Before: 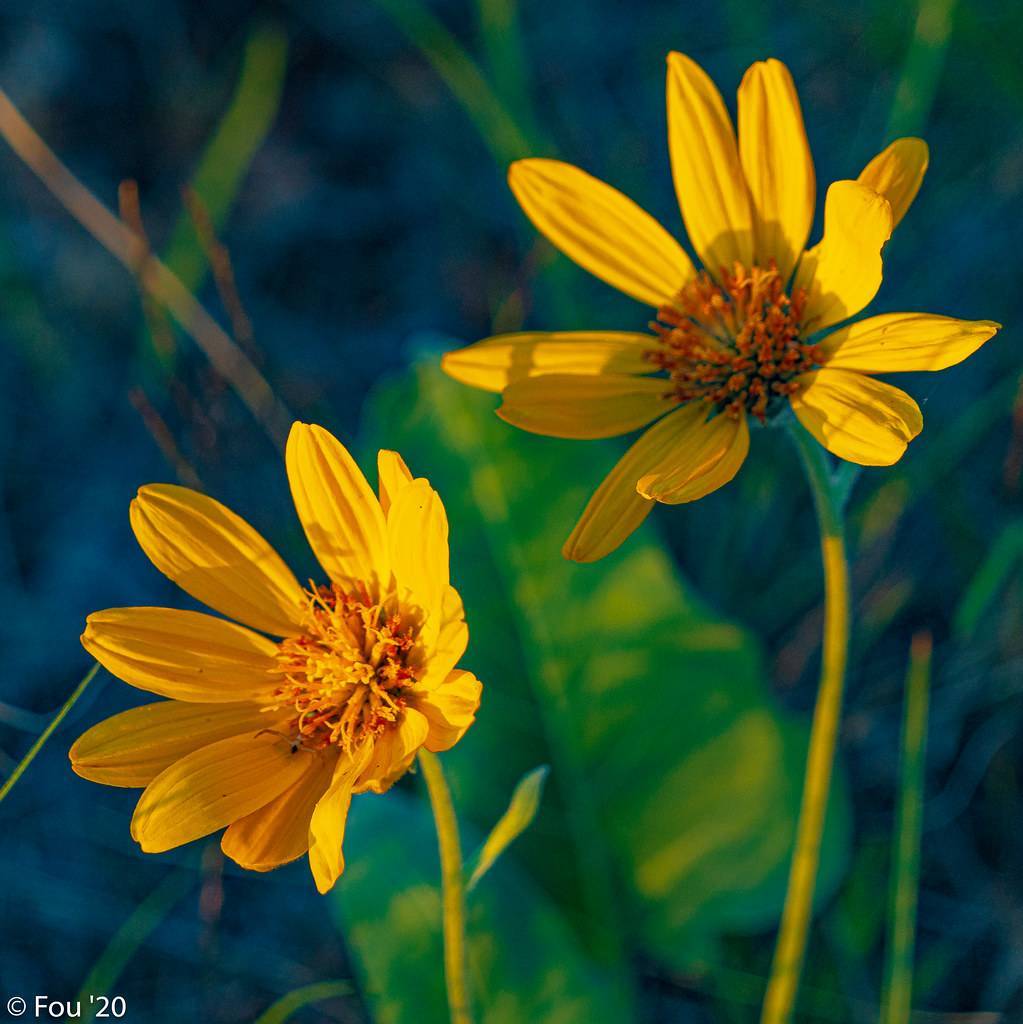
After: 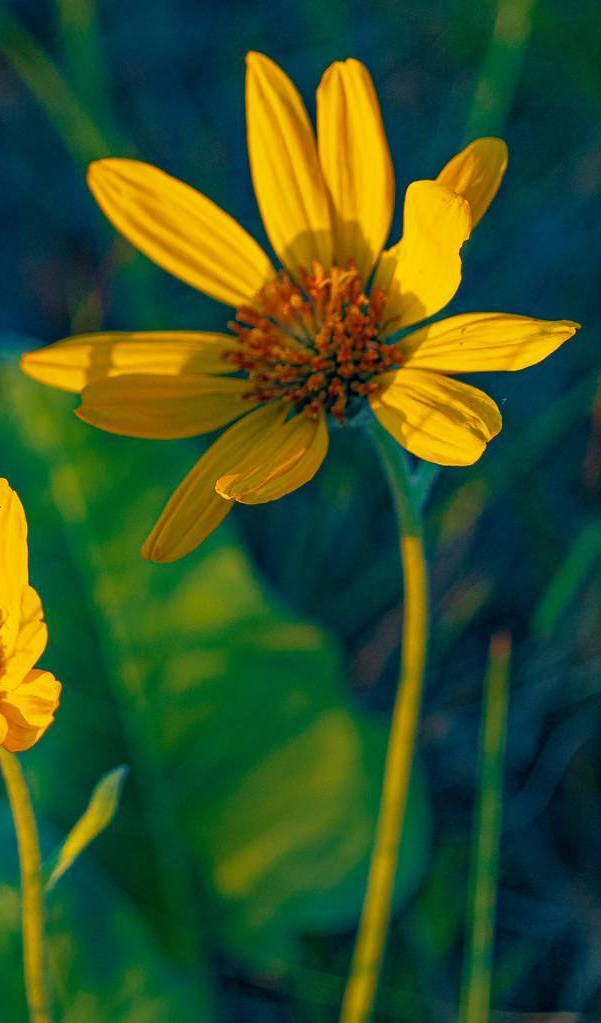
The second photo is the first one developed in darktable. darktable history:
crop: left 41.157%
